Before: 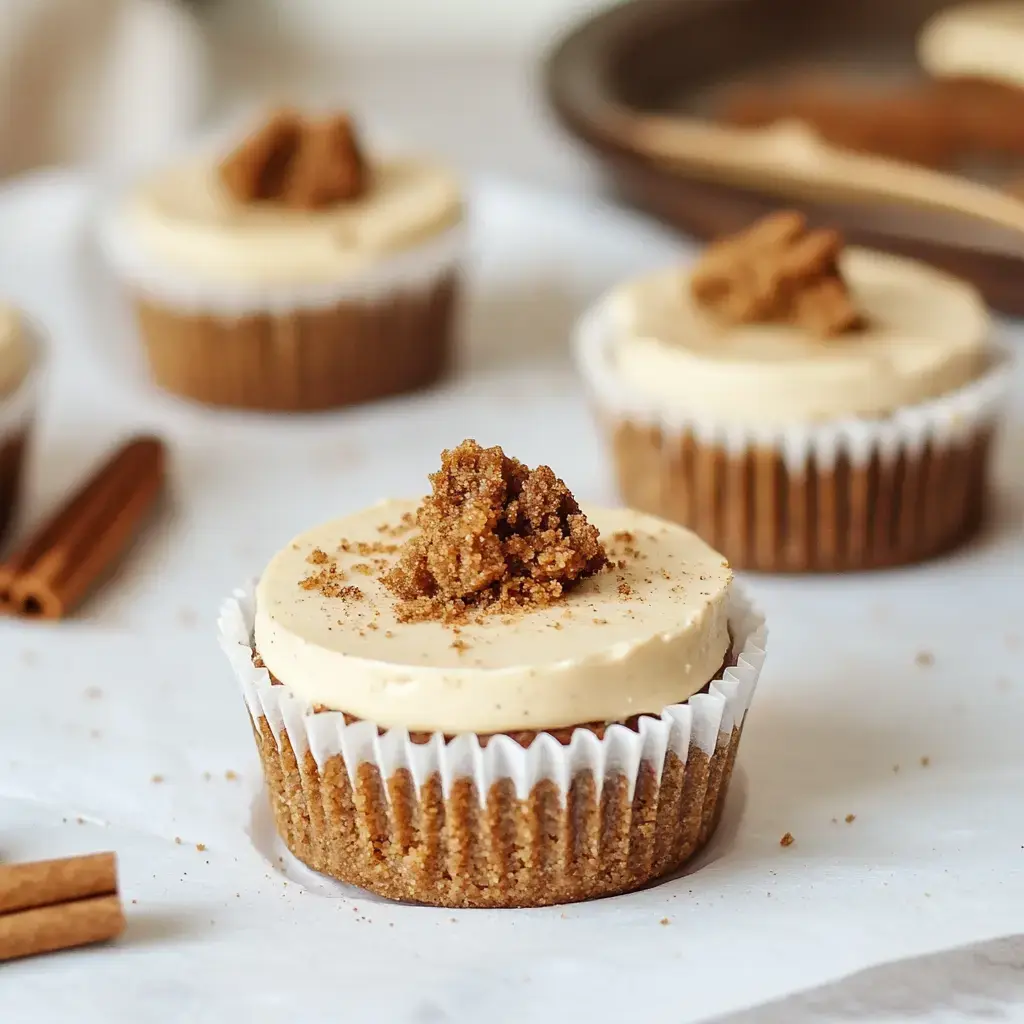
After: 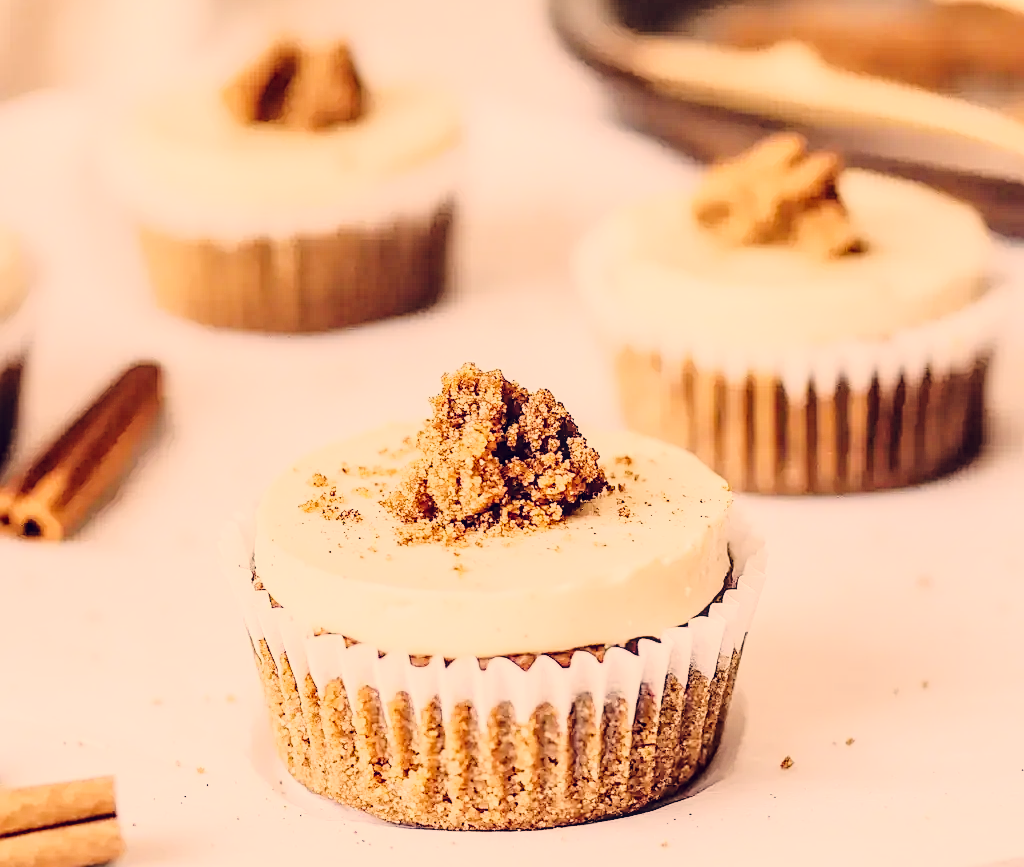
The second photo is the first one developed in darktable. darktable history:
tone curve: curves: ch0 [(0, 0) (0.049, 0.01) (0.154, 0.081) (0.491, 0.519) (0.748, 0.765) (1, 0.919)]; ch1 [(0, 0) (0.172, 0.123) (0.317, 0.272) (0.401, 0.422) (0.499, 0.497) (0.531, 0.54) (0.615, 0.603) (0.741, 0.783) (1, 1)]; ch2 [(0, 0) (0.411, 0.424) (0.483, 0.478) (0.544, 0.56) (0.686, 0.638) (1, 1)], preserve colors none
color correction: highlights a* 20.01, highlights b* 27.97, shadows a* 3.42, shadows b* -17.89, saturation 0.748
local contrast: detail 130%
sharpen: on, module defaults
crop: top 7.582%, bottom 7.703%
exposure: black level correction 0, exposure 0.598 EV, compensate highlight preservation false
base curve: curves: ch0 [(0, 0) (0.028, 0.03) (0.121, 0.232) (0.46, 0.748) (0.859, 0.968) (1, 1)]
